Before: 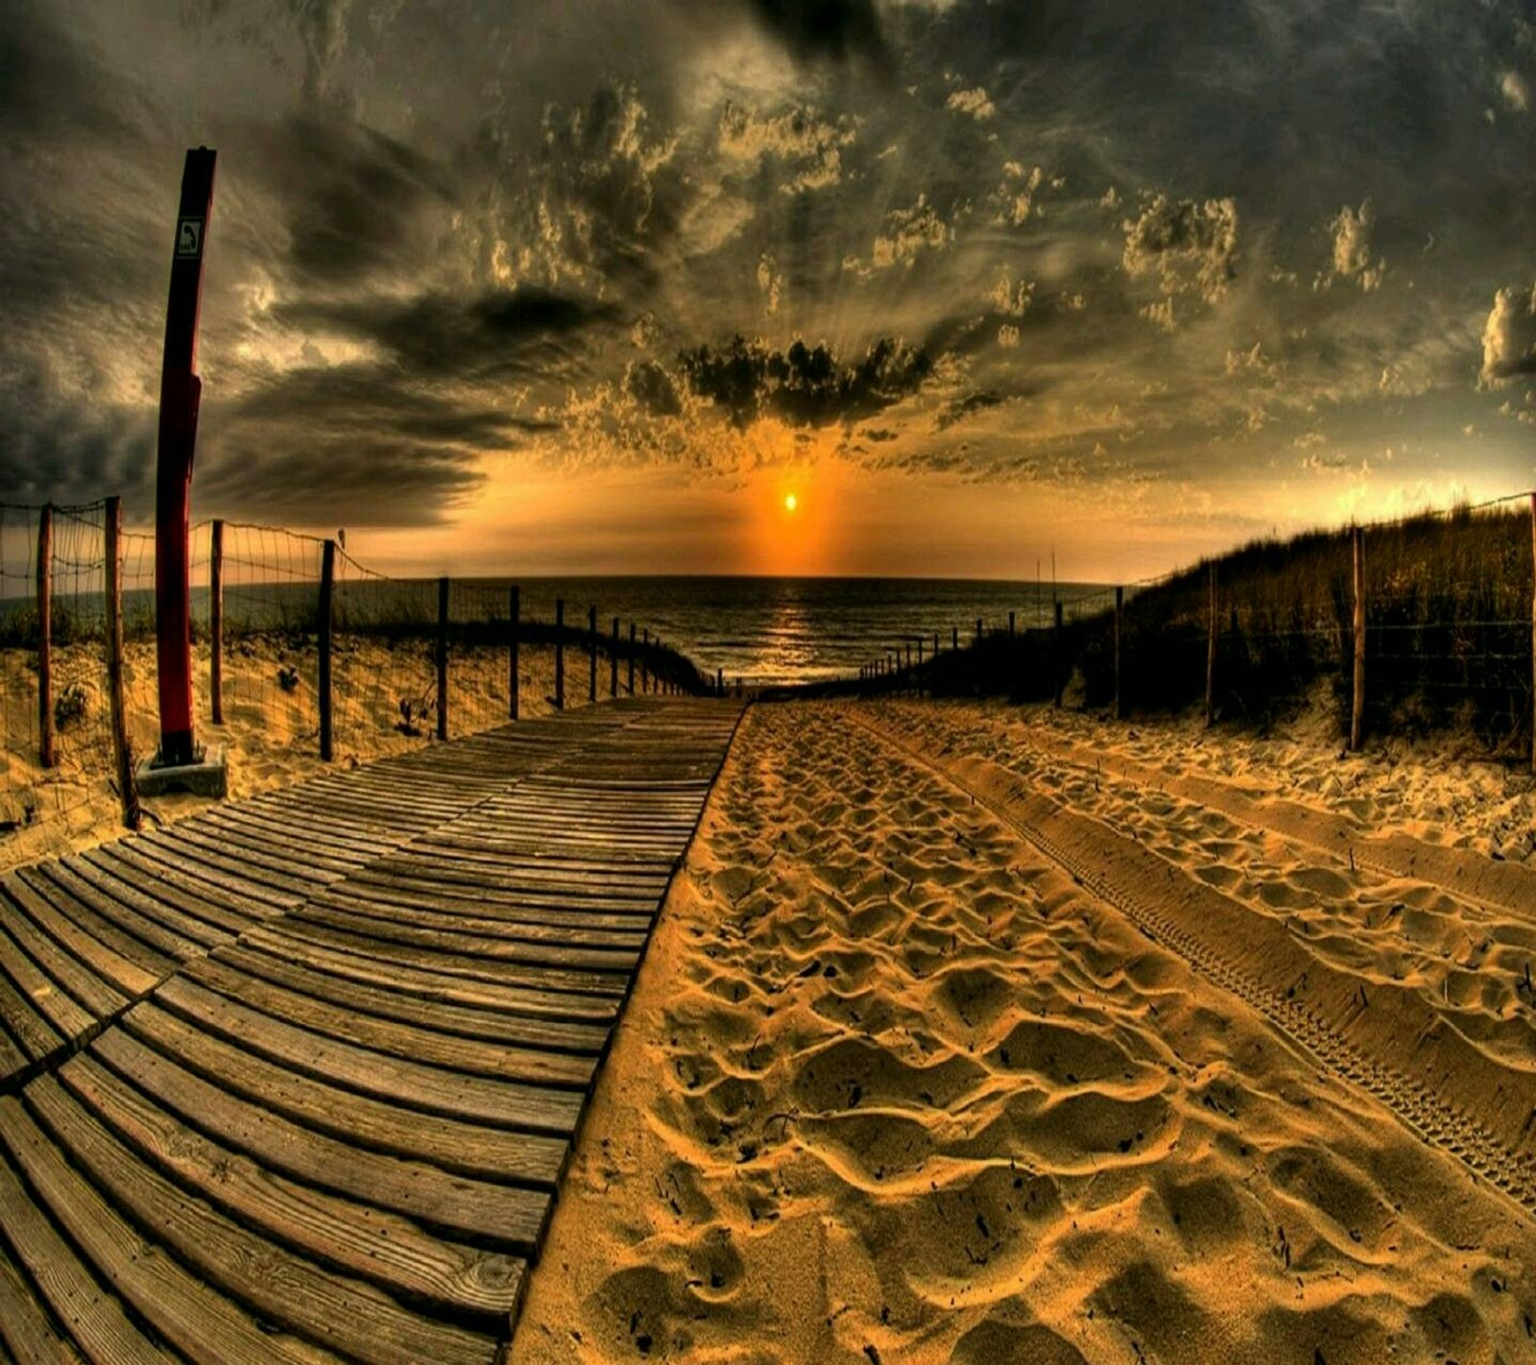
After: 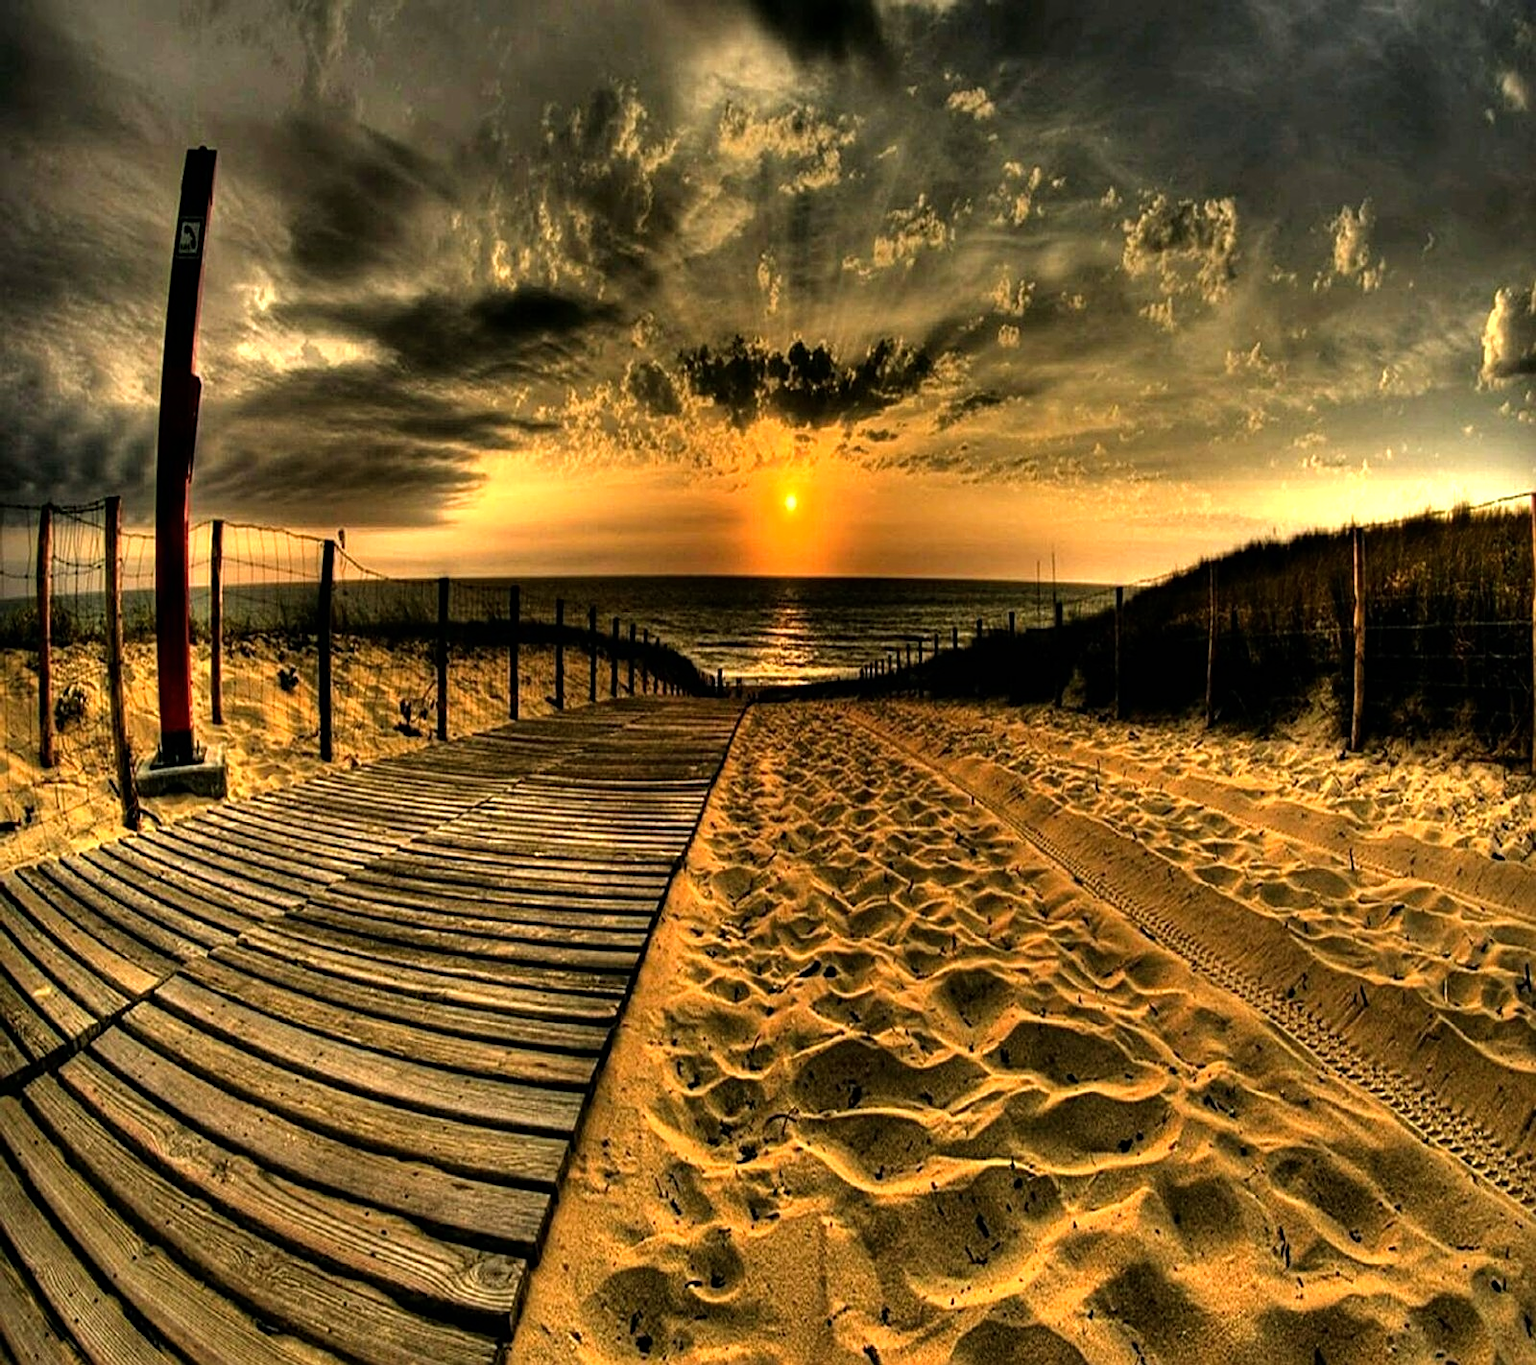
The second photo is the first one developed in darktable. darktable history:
color zones: curves: ch1 [(0, 0.523) (0.143, 0.545) (0.286, 0.52) (0.429, 0.506) (0.571, 0.503) (0.714, 0.503) (0.857, 0.508) (1, 0.523)], mix -91.65%
sharpen: on, module defaults
tone equalizer: -8 EV -0.788 EV, -7 EV -0.7 EV, -6 EV -0.595 EV, -5 EV -0.398 EV, -3 EV 0.371 EV, -2 EV 0.6 EV, -1 EV 0.69 EV, +0 EV 0.746 EV
